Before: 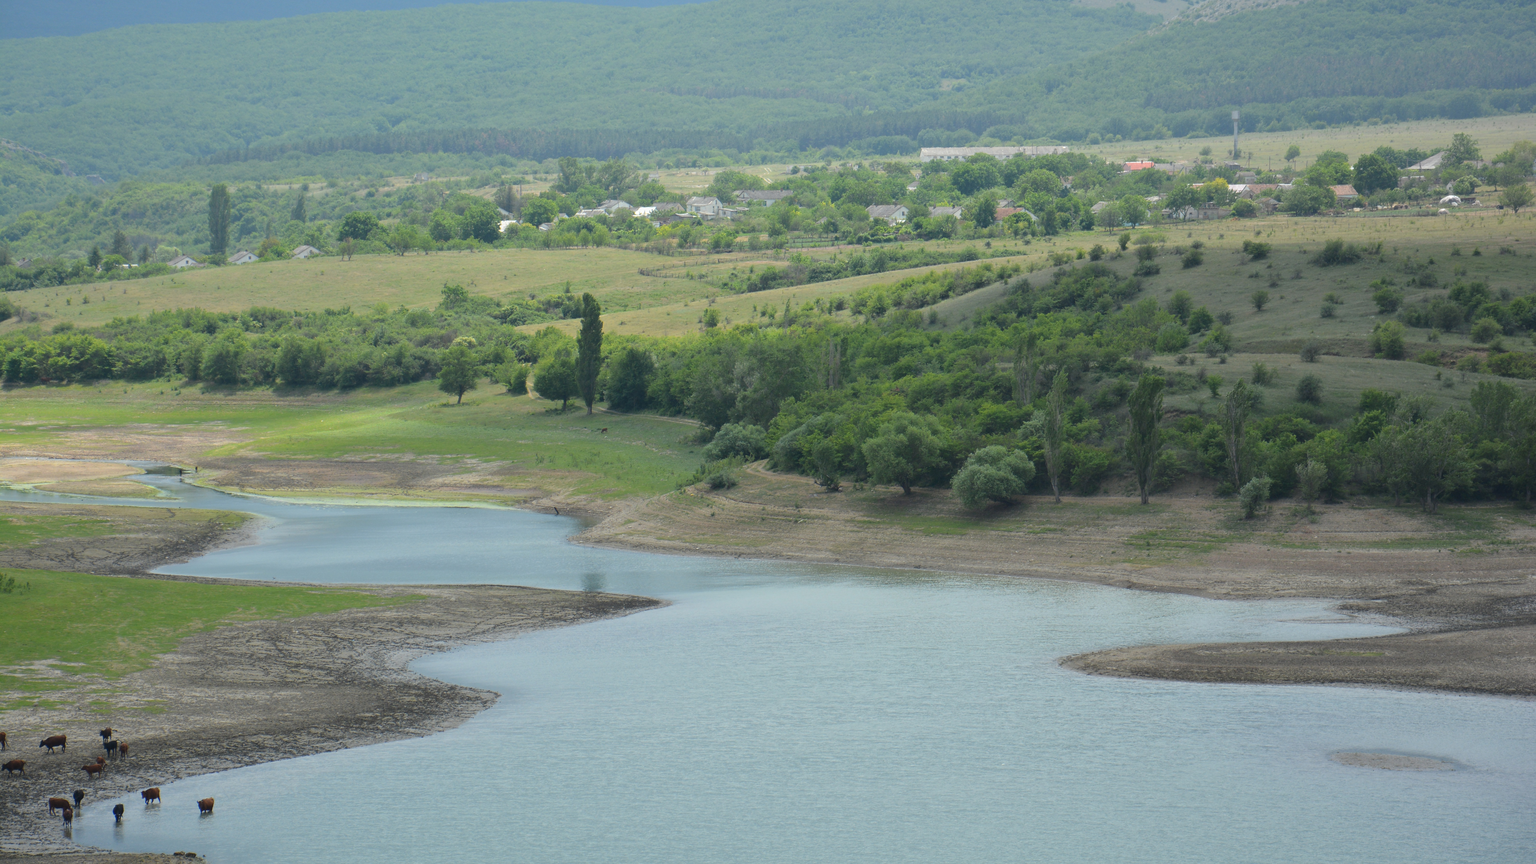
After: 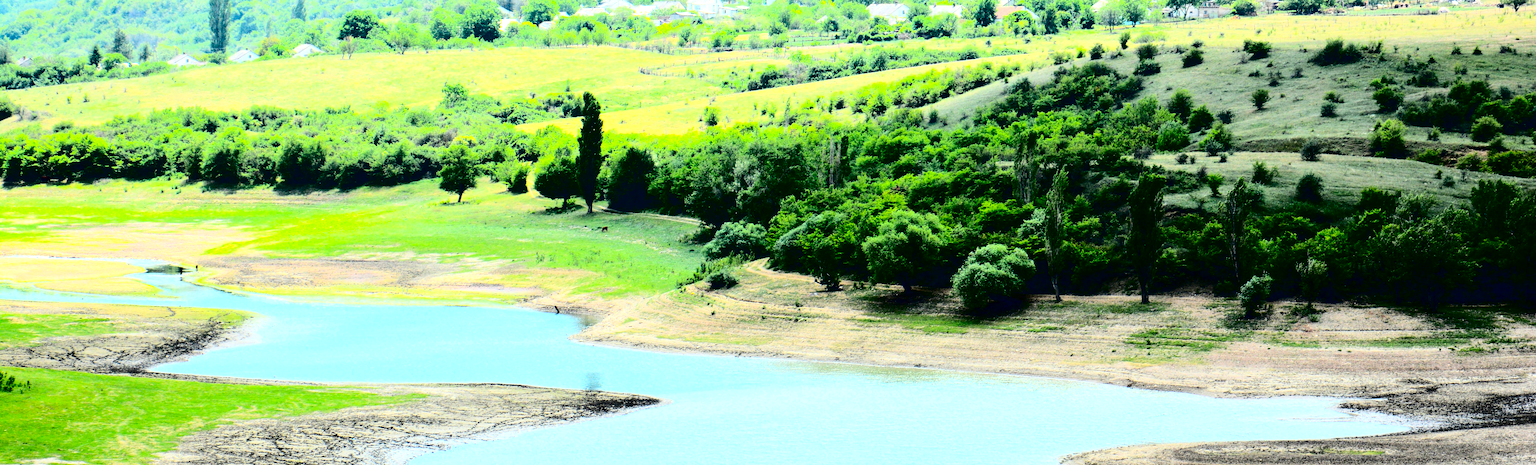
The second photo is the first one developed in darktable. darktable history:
exposure: black level correction 0, exposure 1.282 EV, compensate highlight preservation false
contrast brightness saturation: contrast 0.777, brightness -0.985, saturation 0.989
crop and rotate: top 23.355%, bottom 22.78%
